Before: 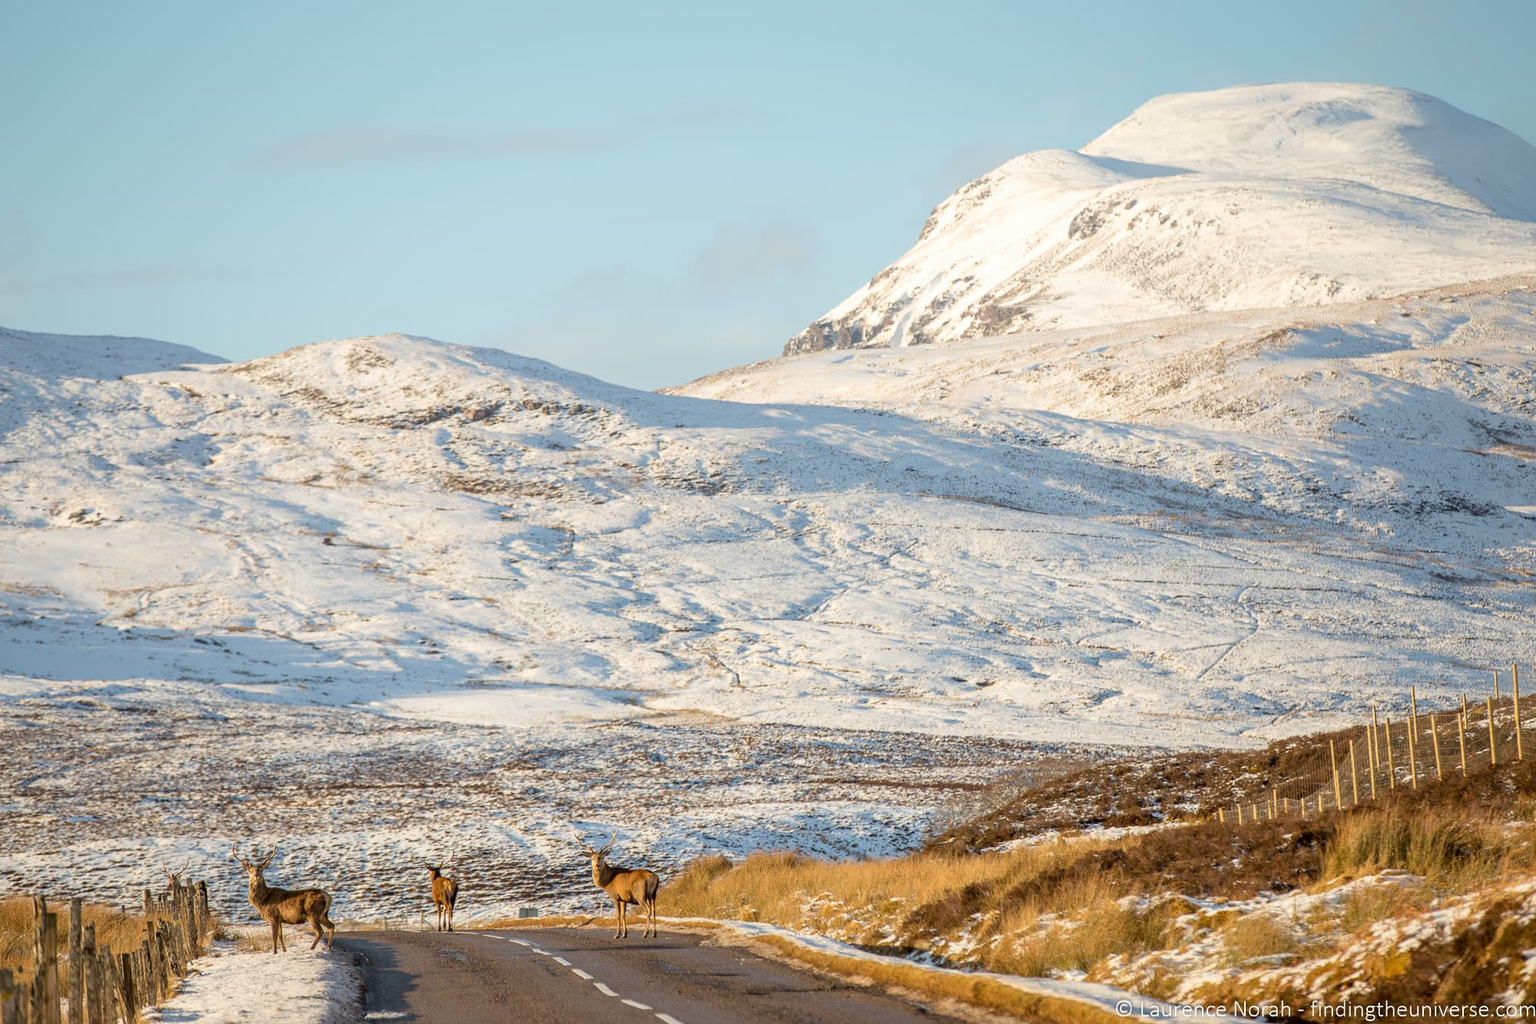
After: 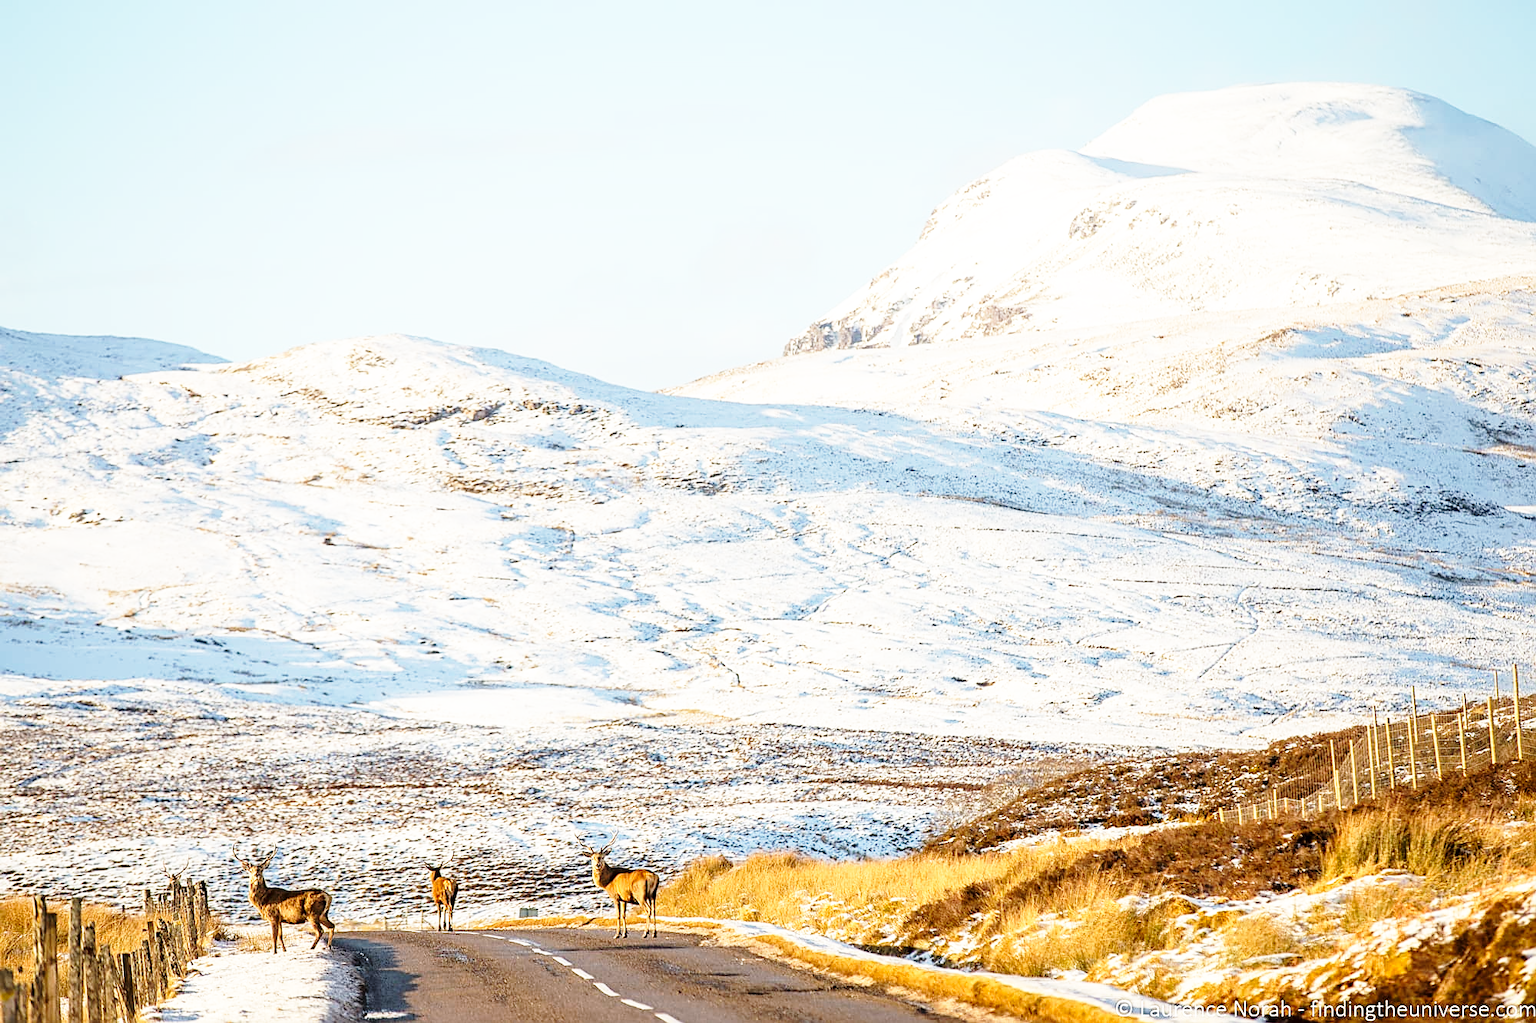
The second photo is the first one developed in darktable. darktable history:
base curve: curves: ch0 [(0, 0) (0.026, 0.03) (0.109, 0.232) (0.351, 0.748) (0.669, 0.968) (1, 1)], preserve colors none
sharpen: on, module defaults
